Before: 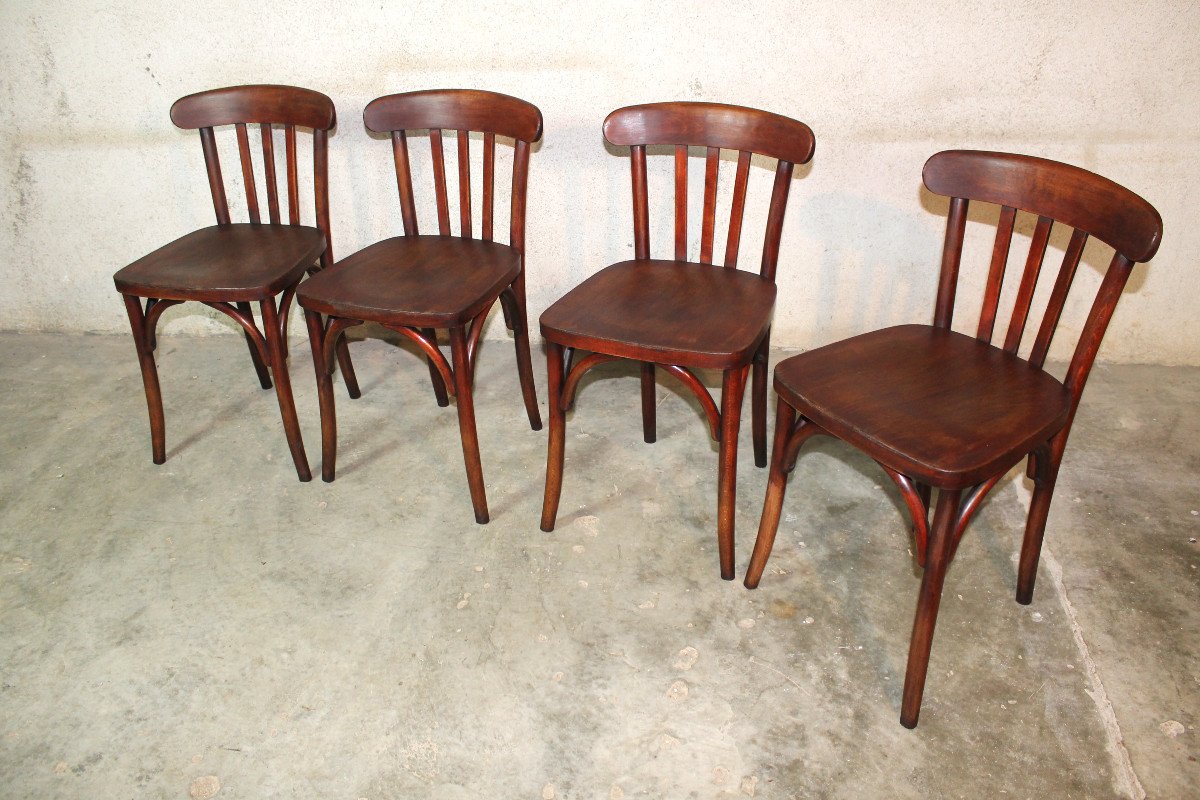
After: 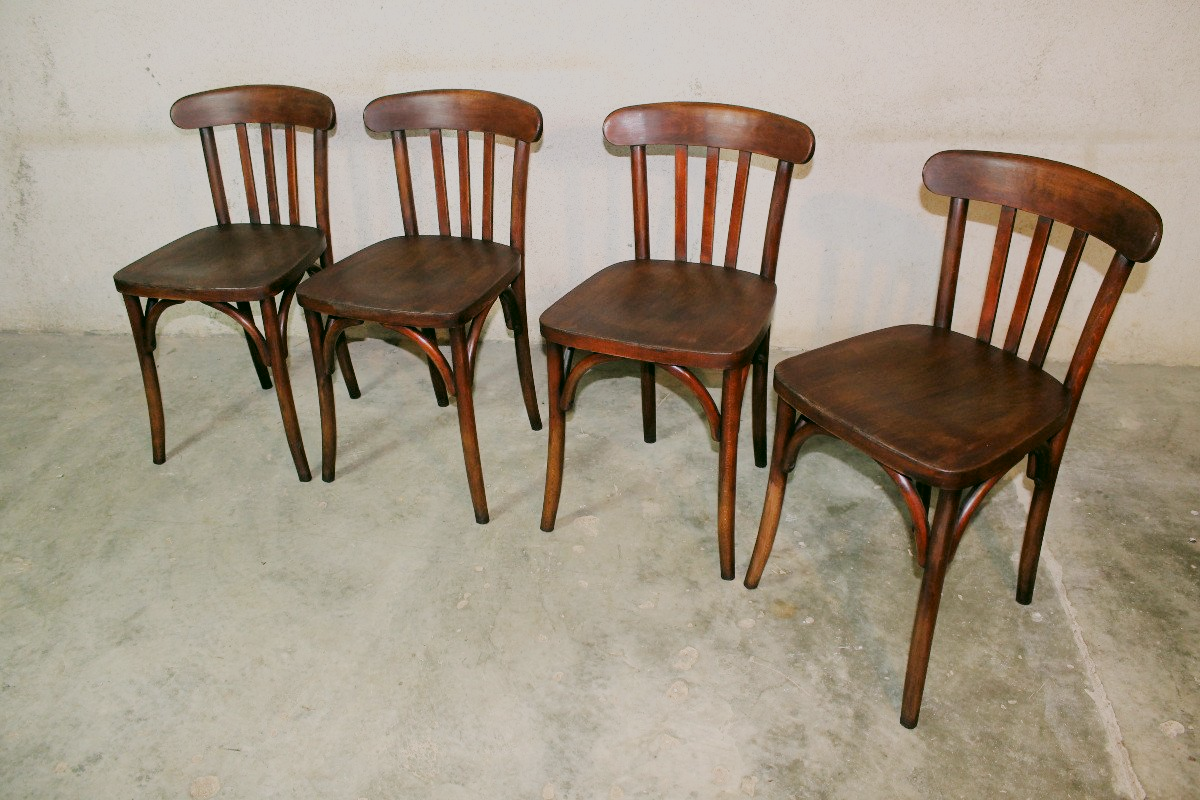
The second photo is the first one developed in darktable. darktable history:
filmic rgb: black relative exposure -7.32 EV, white relative exposure 5.09 EV, hardness 3.2
white balance: red 0.967, blue 1.049
color correction: highlights a* 4.02, highlights b* 4.98, shadows a* -7.55, shadows b* 4.98
